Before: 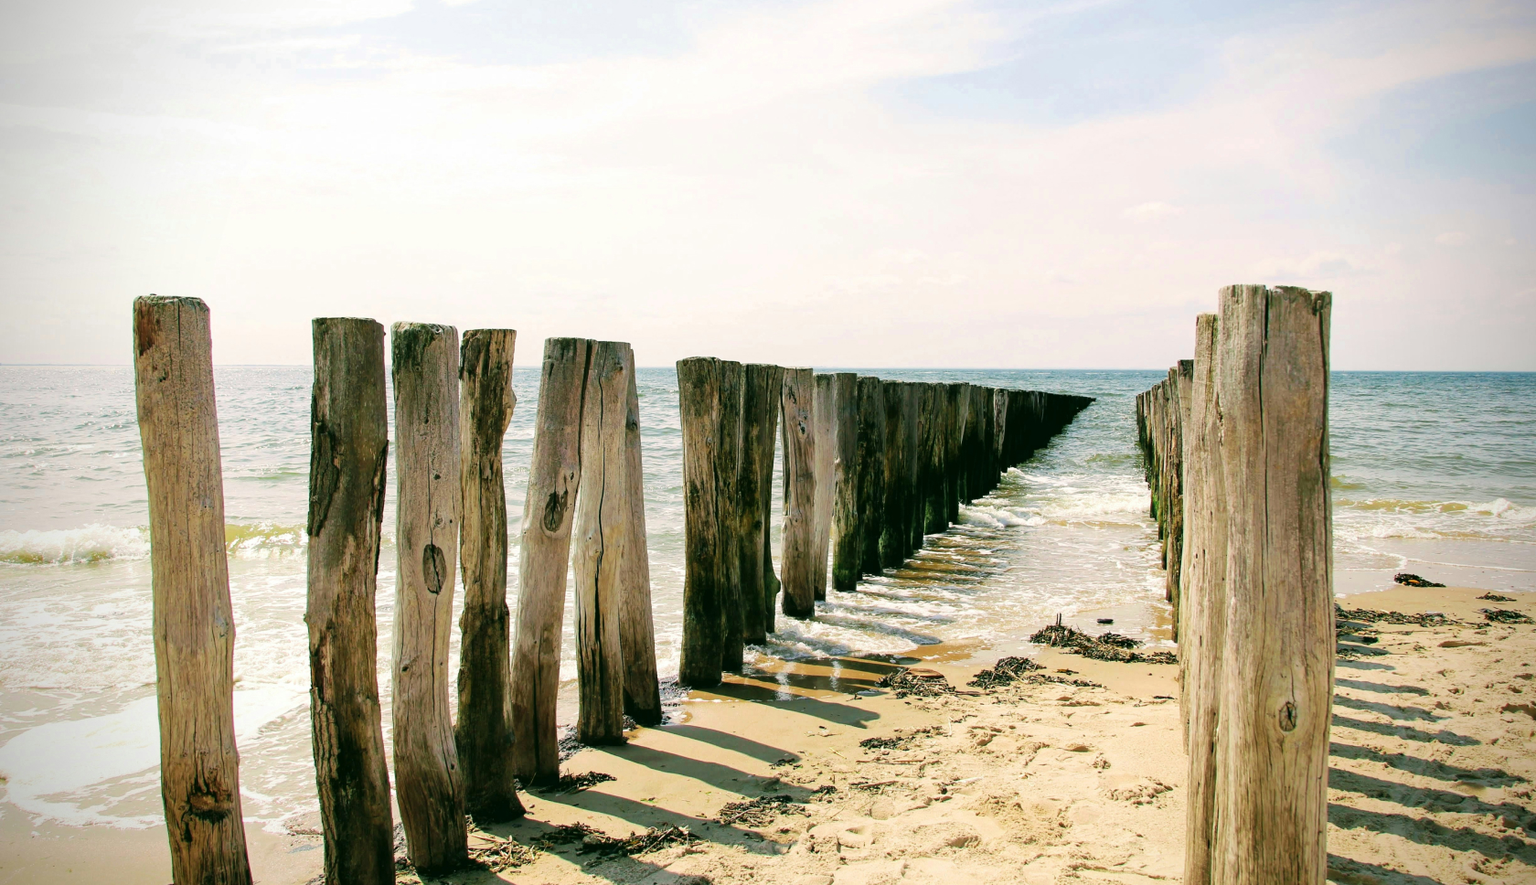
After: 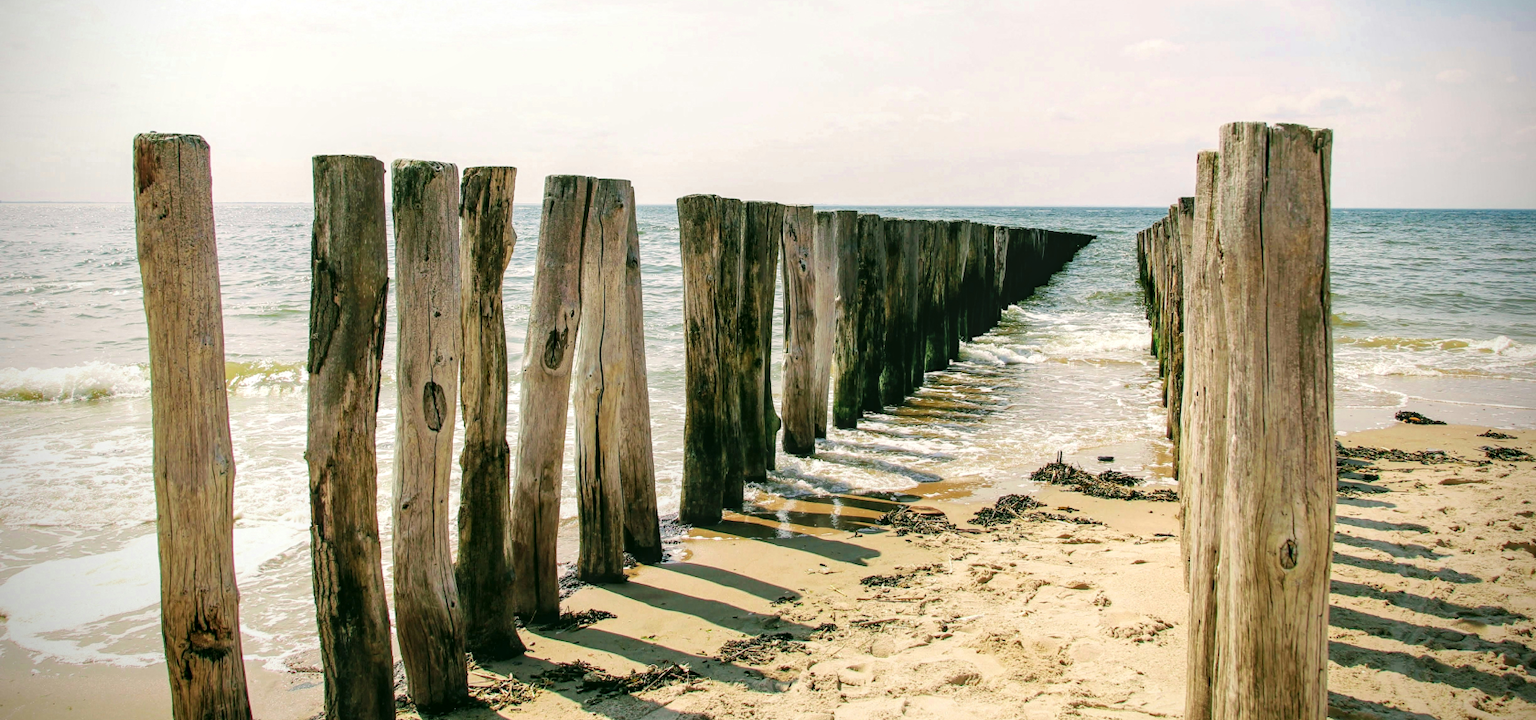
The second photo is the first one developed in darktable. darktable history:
local contrast: on, module defaults
crop and rotate: top 18.507%
